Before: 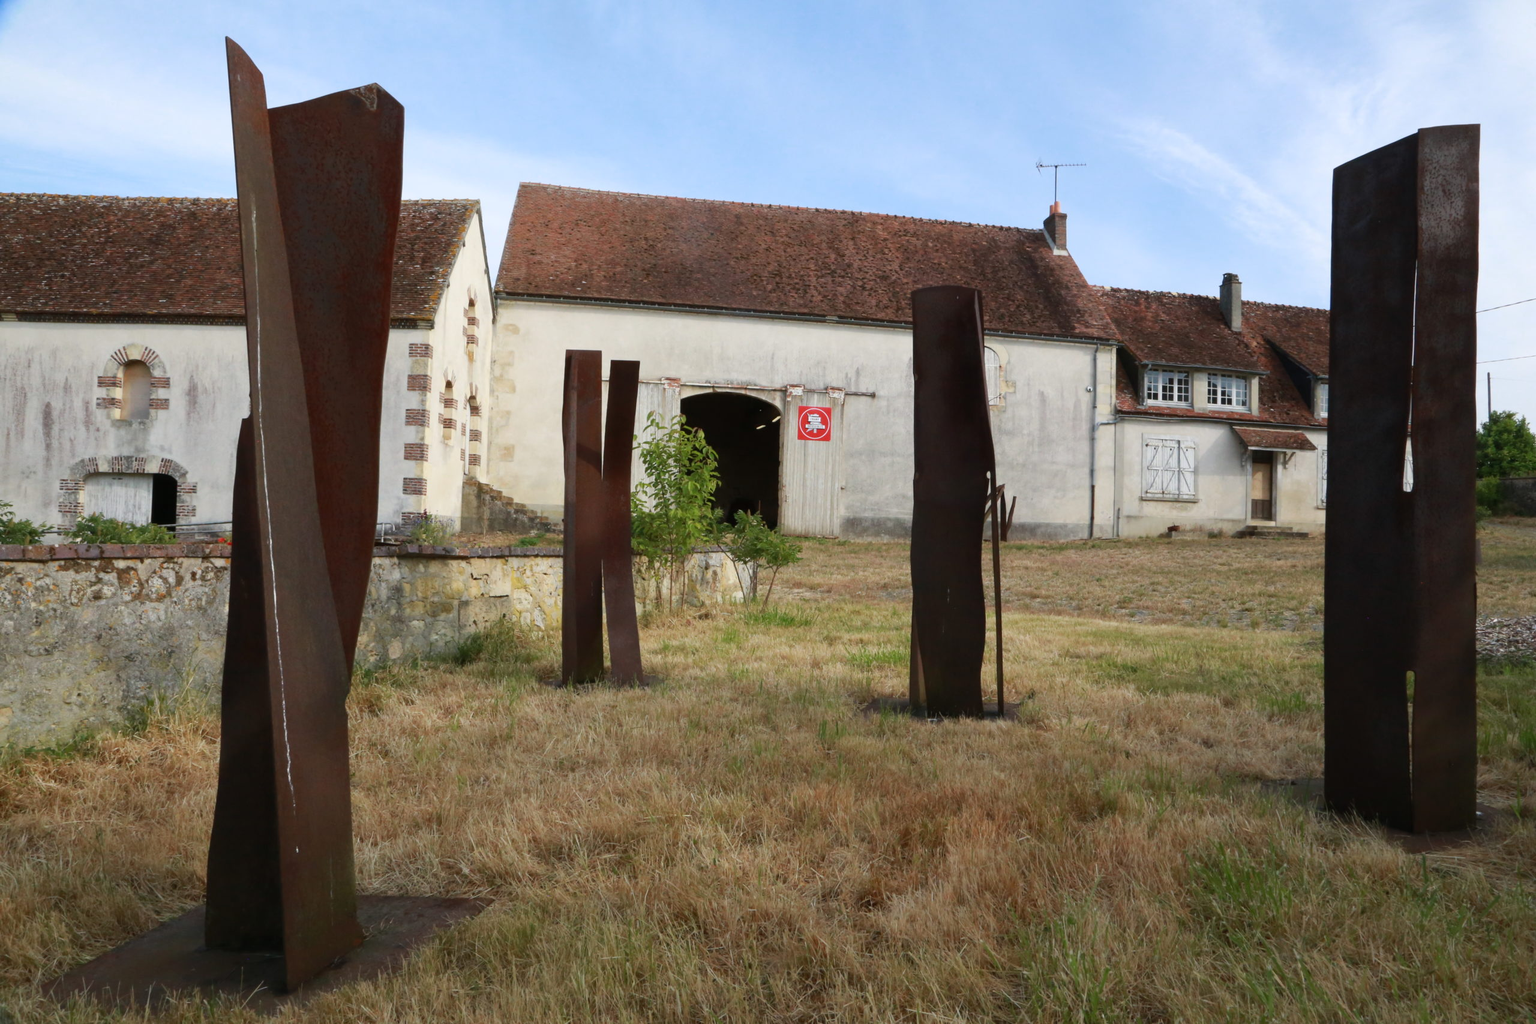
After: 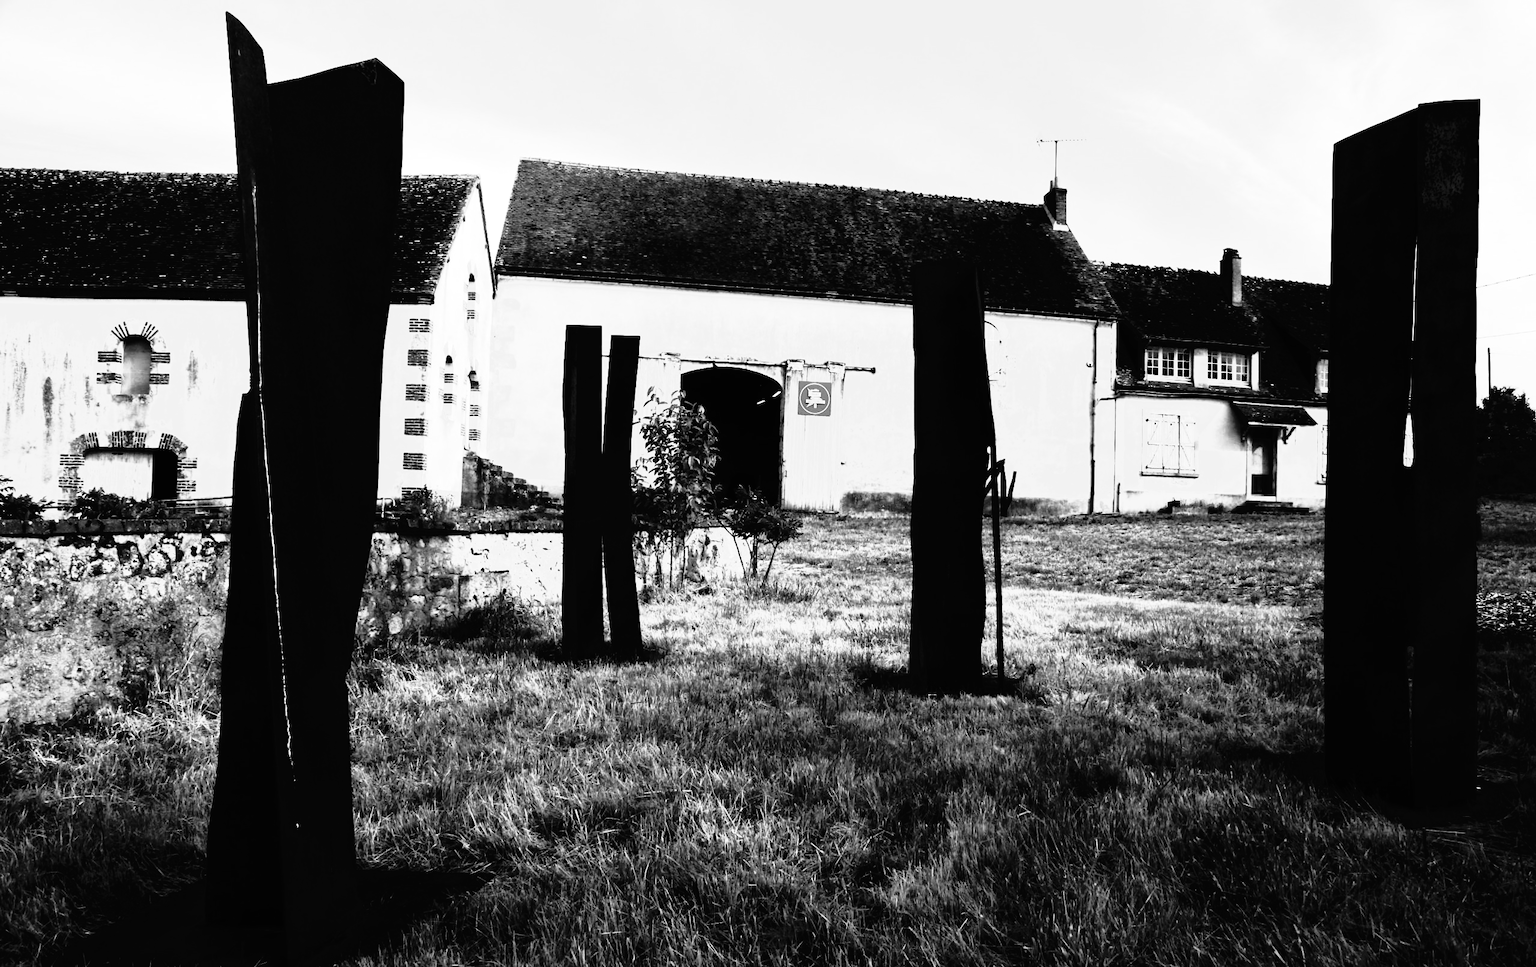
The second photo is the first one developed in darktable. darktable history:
exposure: black level correction 0.001, exposure 0.5 EV, compensate exposure bias true, compensate highlight preservation false
crop and rotate: top 2.479%, bottom 3.018%
monochrome: a 32, b 64, size 2.3
tone curve: curves: ch0 [(0, 0) (0.003, 0.005) (0.011, 0.005) (0.025, 0.006) (0.044, 0.008) (0.069, 0.01) (0.1, 0.012) (0.136, 0.015) (0.177, 0.019) (0.224, 0.017) (0.277, 0.015) (0.335, 0.018) (0.399, 0.043) (0.468, 0.118) (0.543, 0.349) (0.623, 0.591) (0.709, 0.88) (0.801, 0.983) (0.898, 0.973) (1, 1)], preserve colors none
